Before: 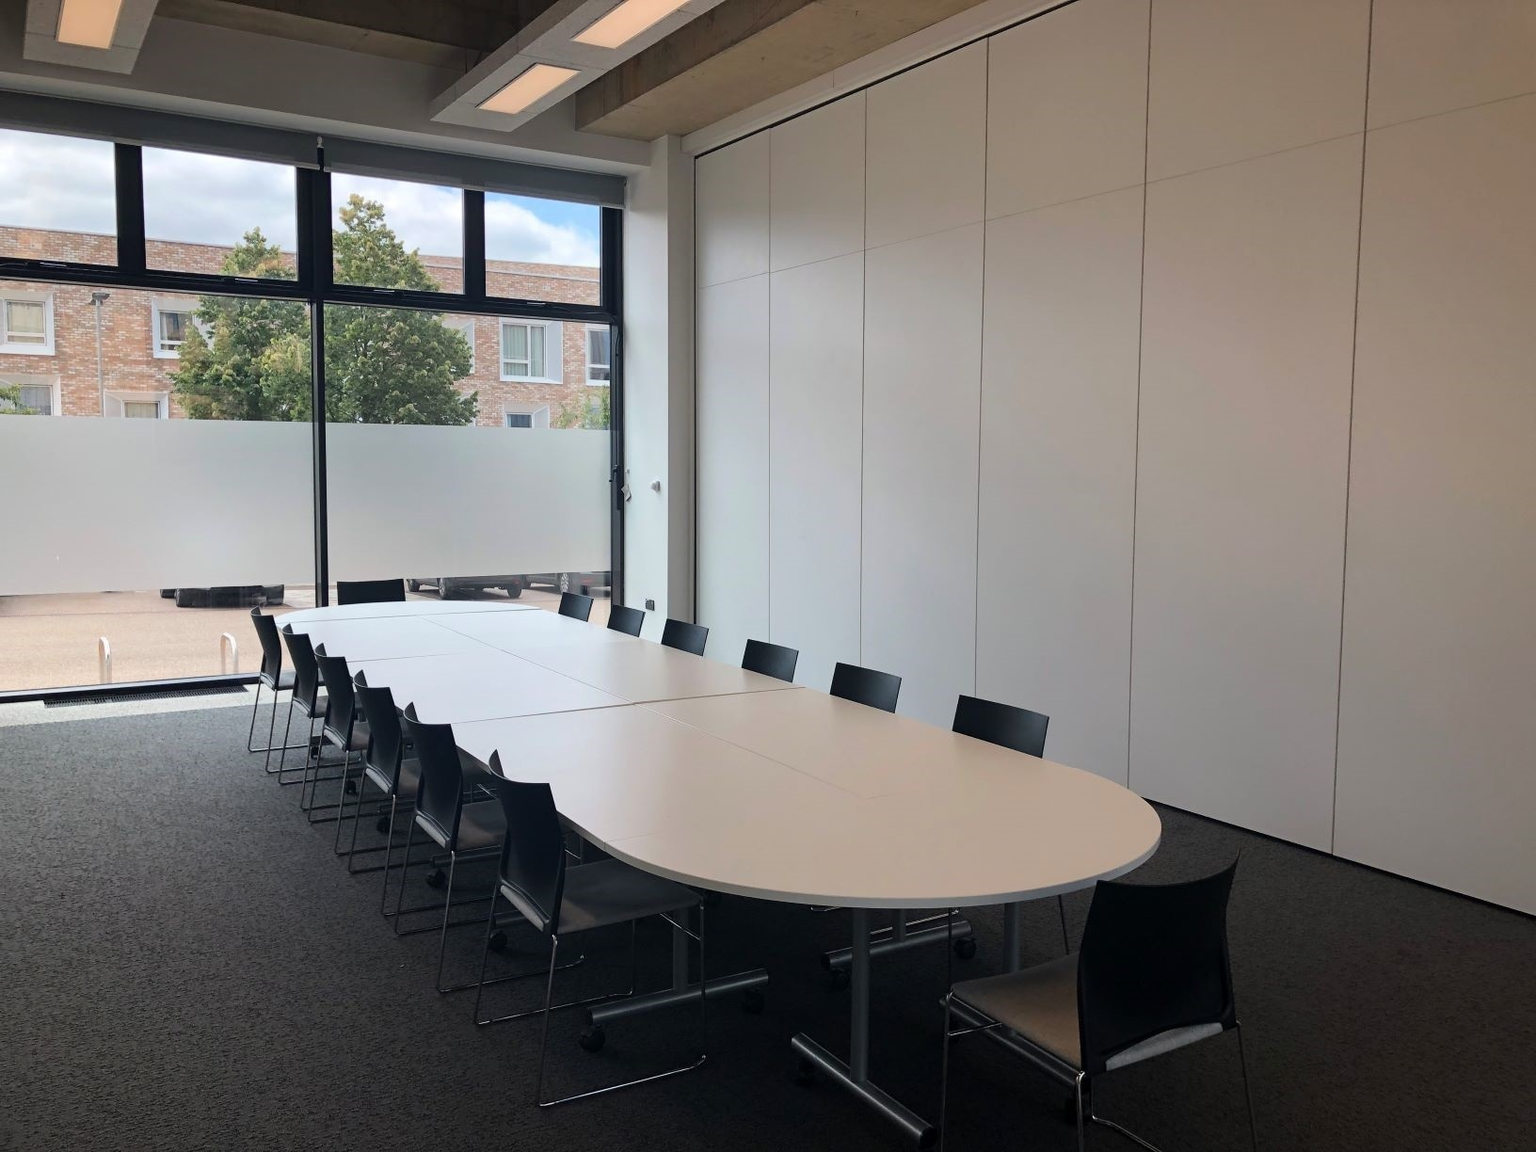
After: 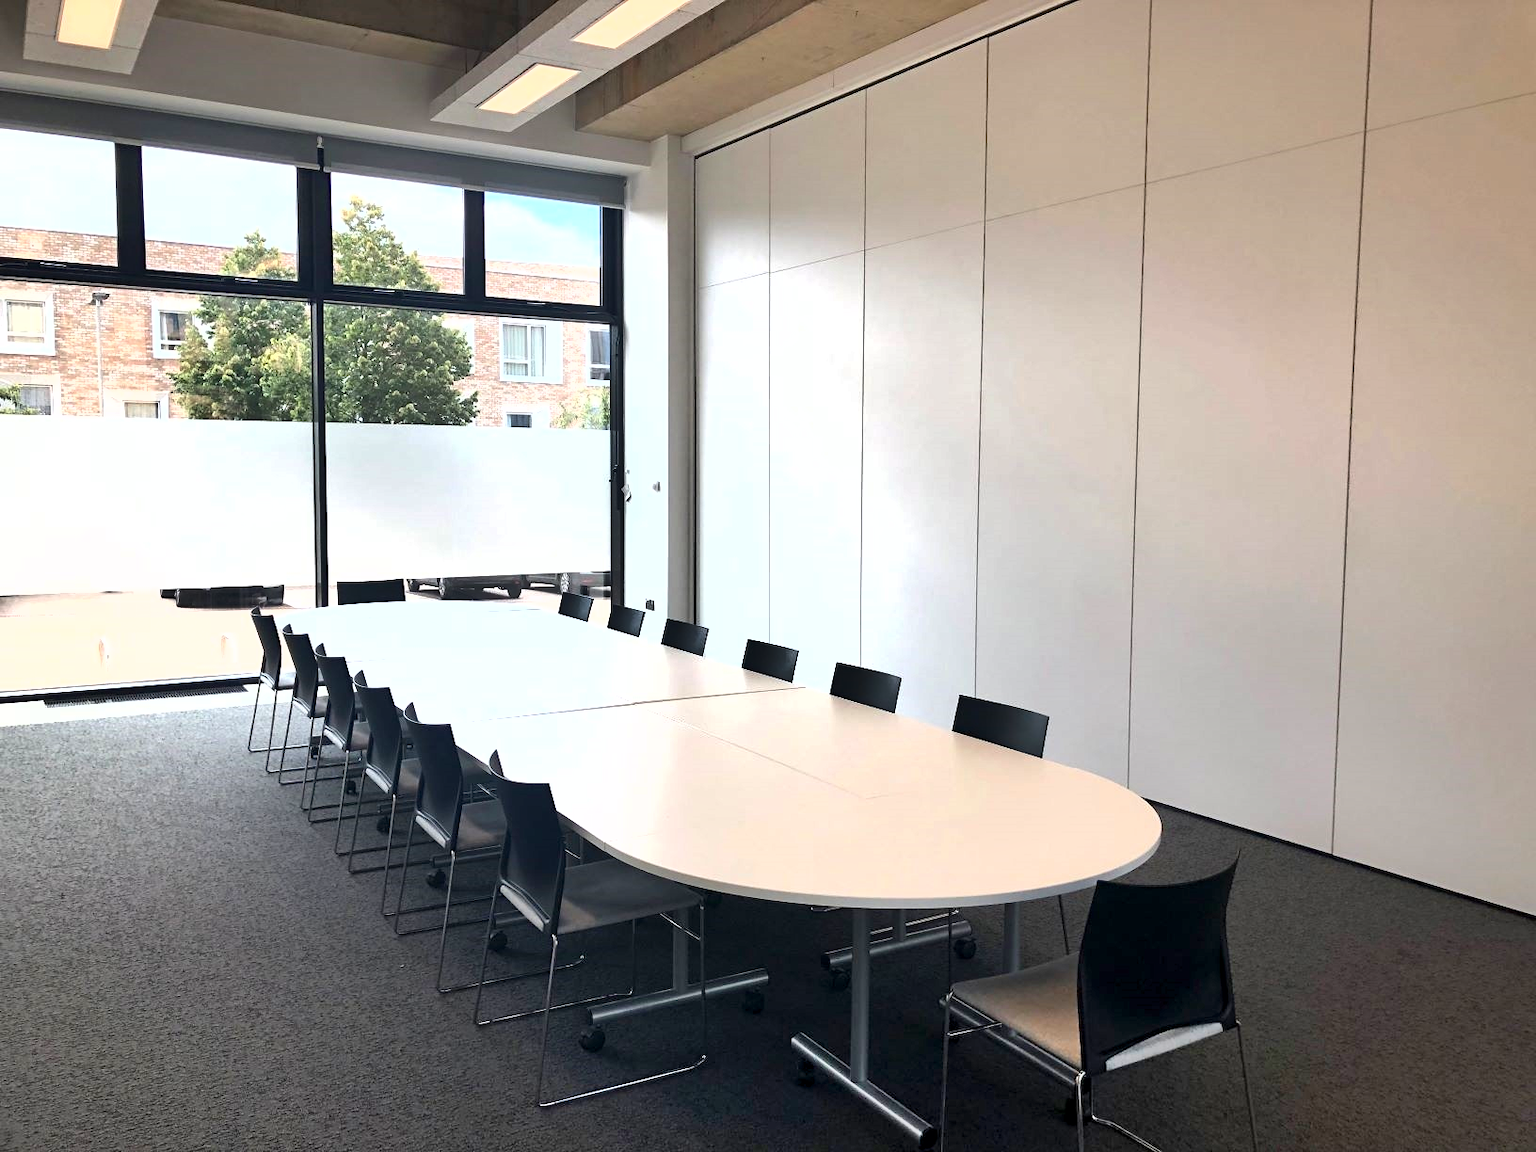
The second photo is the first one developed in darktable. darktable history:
shadows and highlights: highlights color adjustment 0.153%, low approximation 0.01, soften with gaussian
exposure: black level correction 0.001, exposure 1.132 EV, compensate exposure bias true, compensate highlight preservation false
